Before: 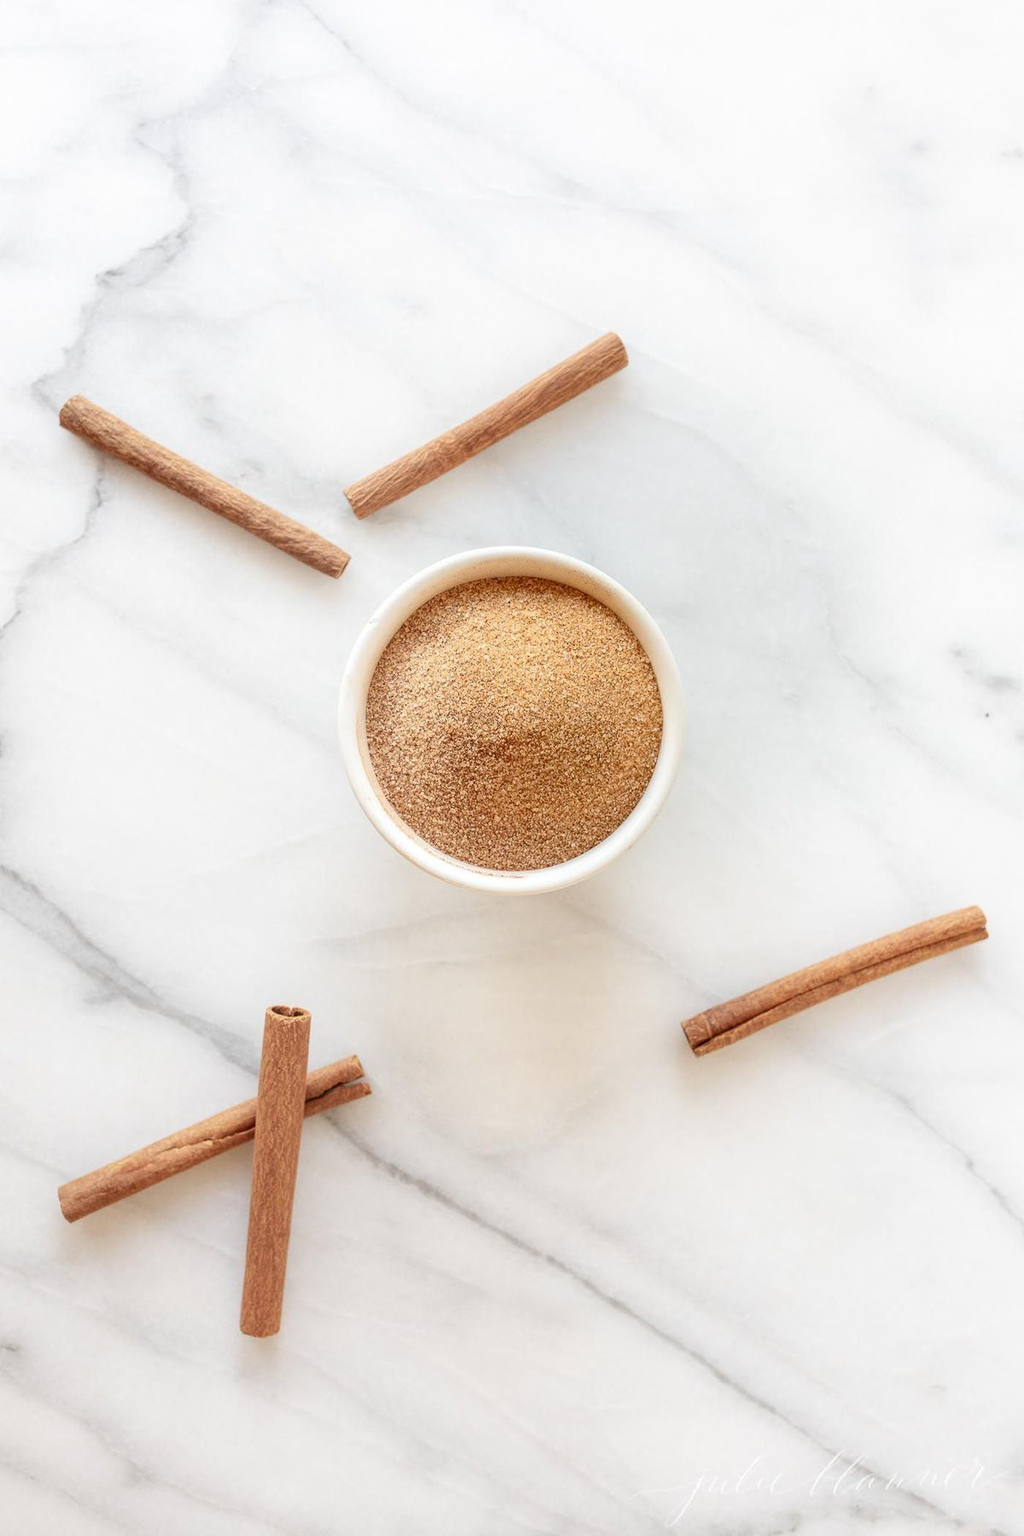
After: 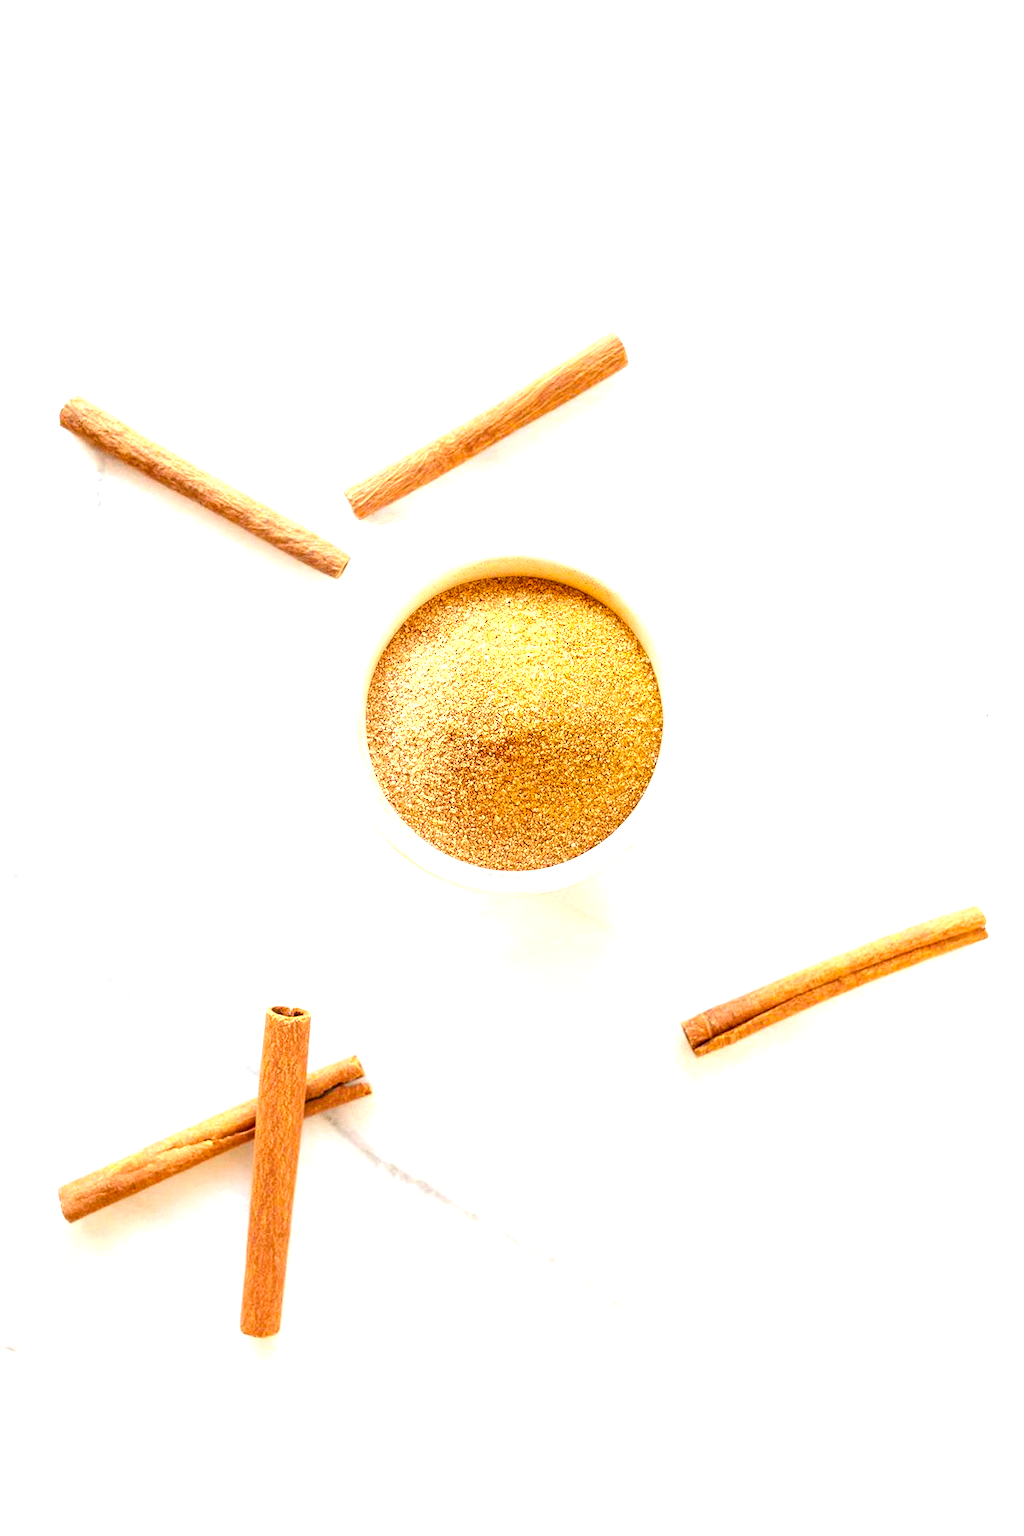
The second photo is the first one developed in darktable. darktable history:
exposure: exposure 0.944 EV, compensate highlight preservation false
color balance rgb: perceptual saturation grading › global saturation 49.098%, contrast 5.22%
